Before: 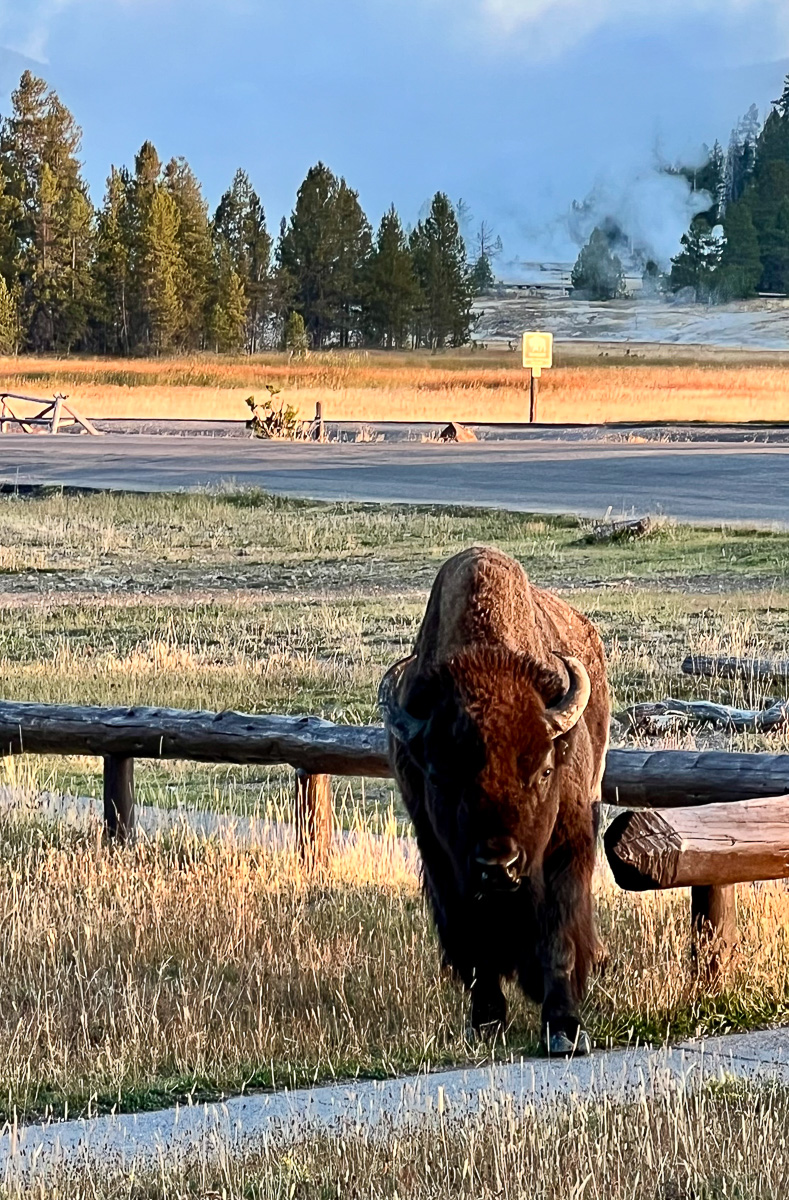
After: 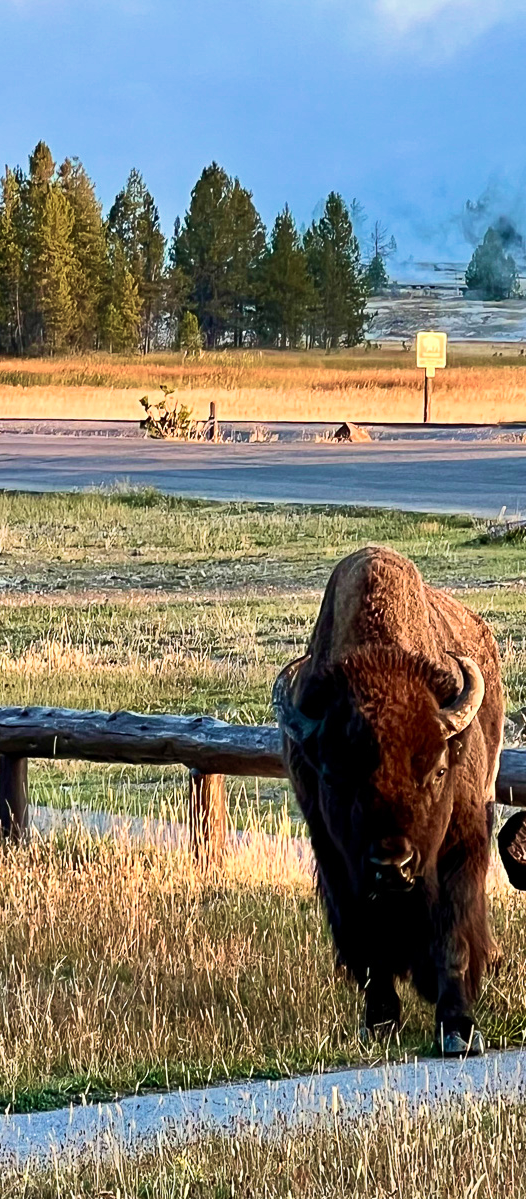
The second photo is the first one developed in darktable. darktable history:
crop and rotate: left 13.537%, right 19.796%
velvia: strength 56%
